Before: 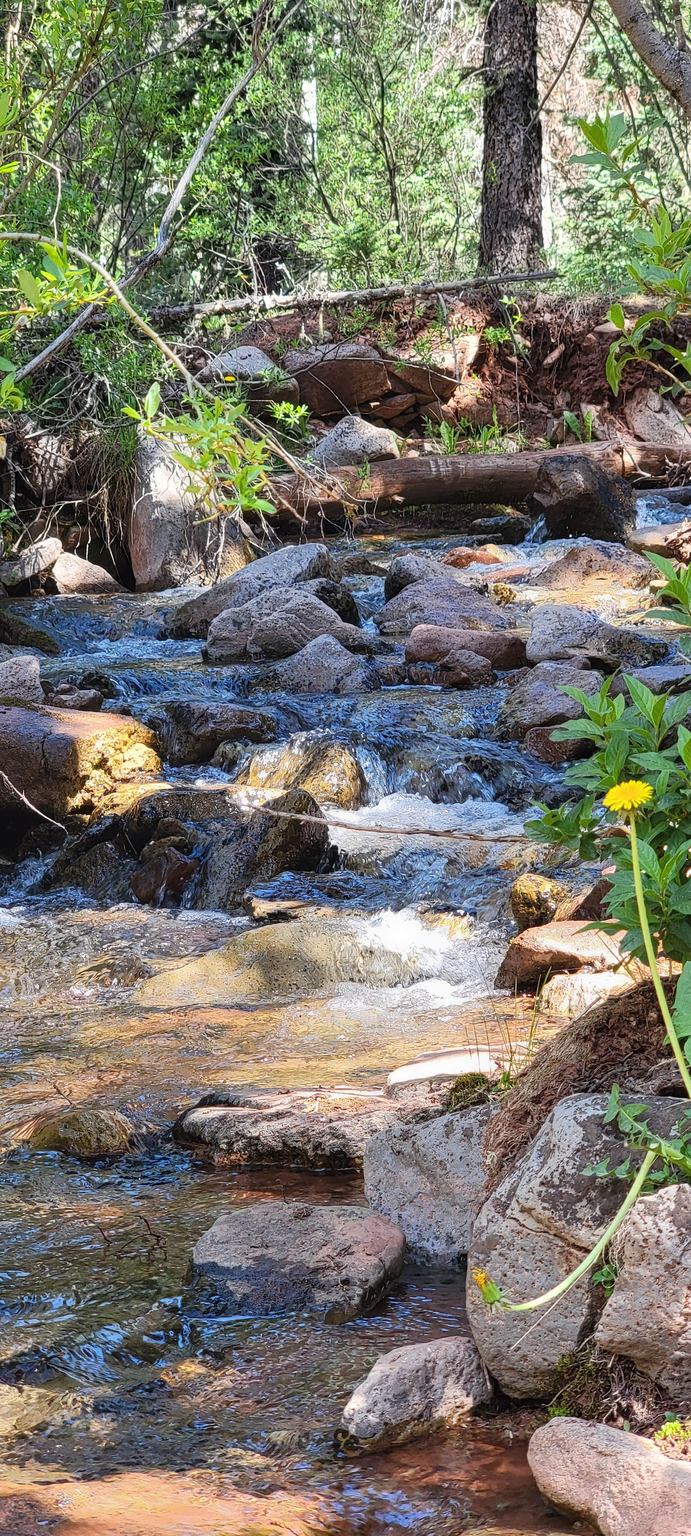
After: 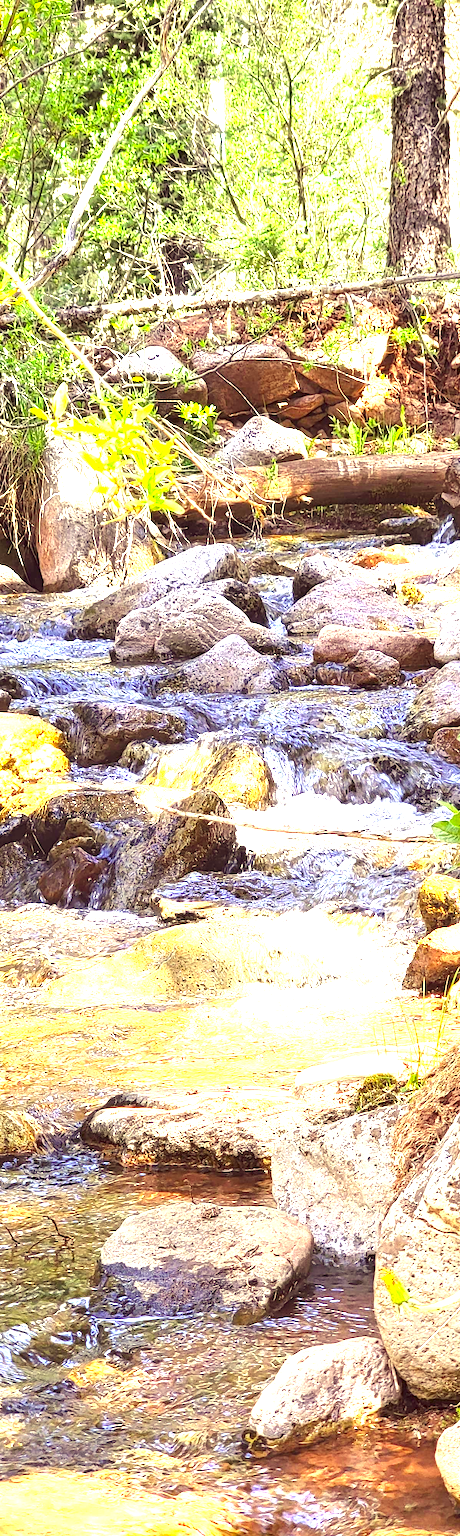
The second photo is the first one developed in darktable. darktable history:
crop and rotate: left 13.441%, right 19.88%
color correction: highlights a* 9.69, highlights b* 39.35, shadows a* 14.29, shadows b* 3.45
exposure: exposure 2.014 EV, compensate highlight preservation false
color calibration: gray › normalize channels true, illuminant F (fluorescent), F source F9 (Cool White Deluxe 4150 K) – high CRI, x 0.375, y 0.373, temperature 4151.58 K, gamut compression 0.019
